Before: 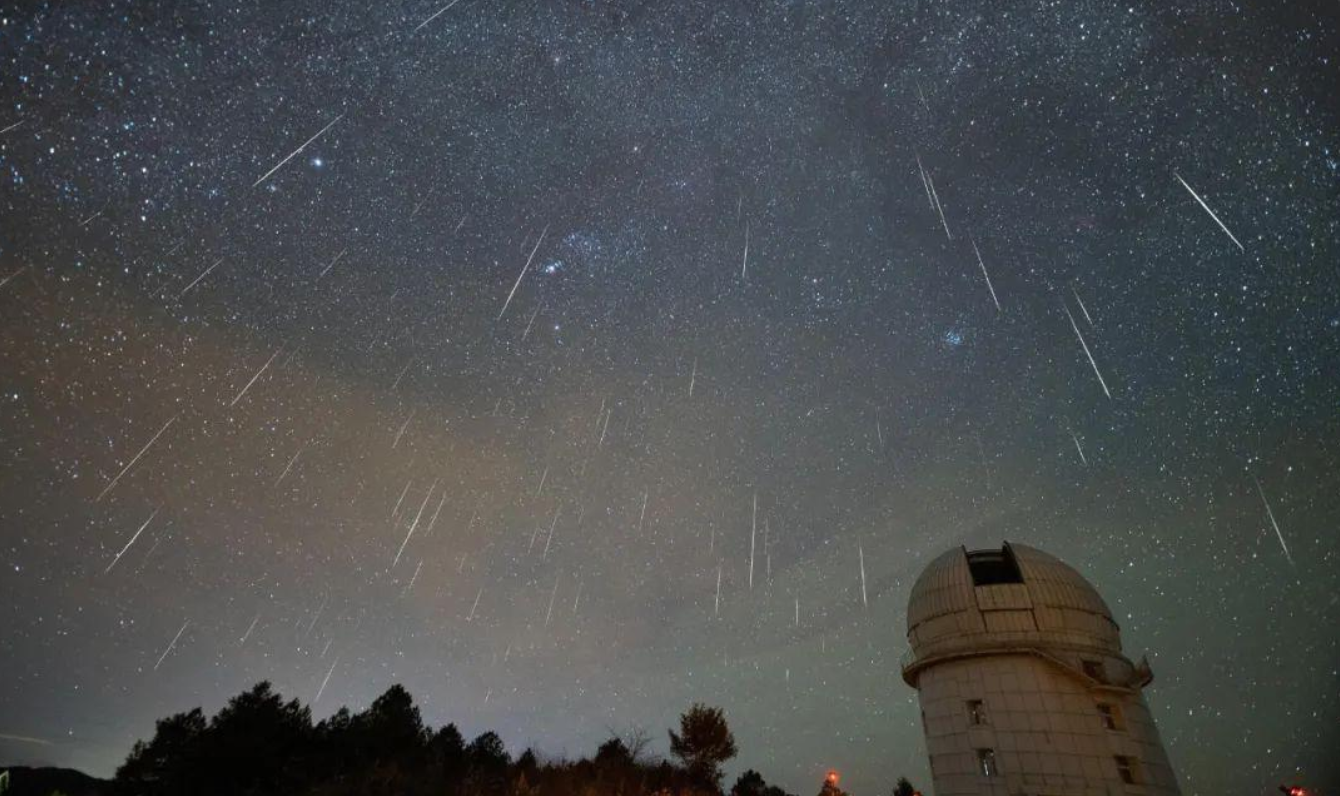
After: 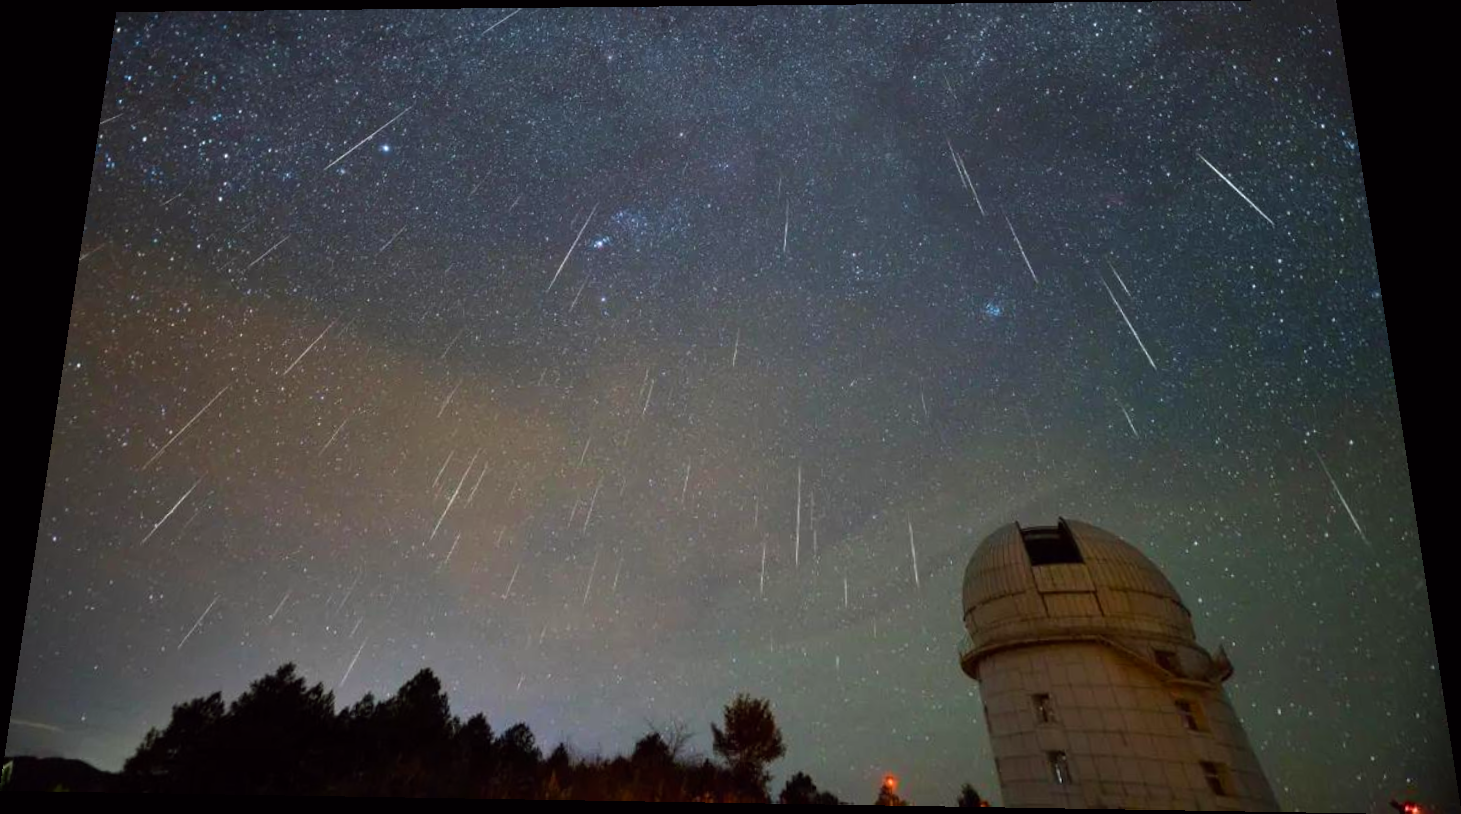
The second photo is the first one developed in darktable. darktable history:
rotate and perspective: rotation 0.128°, lens shift (vertical) -0.181, lens shift (horizontal) -0.044, shear 0.001, automatic cropping off
color balance rgb: global vibrance 10%
color balance: lift [1, 1.001, 0.999, 1.001], gamma [1, 1.004, 1.007, 0.993], gain [1, 0.991, 0.987, 1.013], contrast 10%, output saturation 120%
